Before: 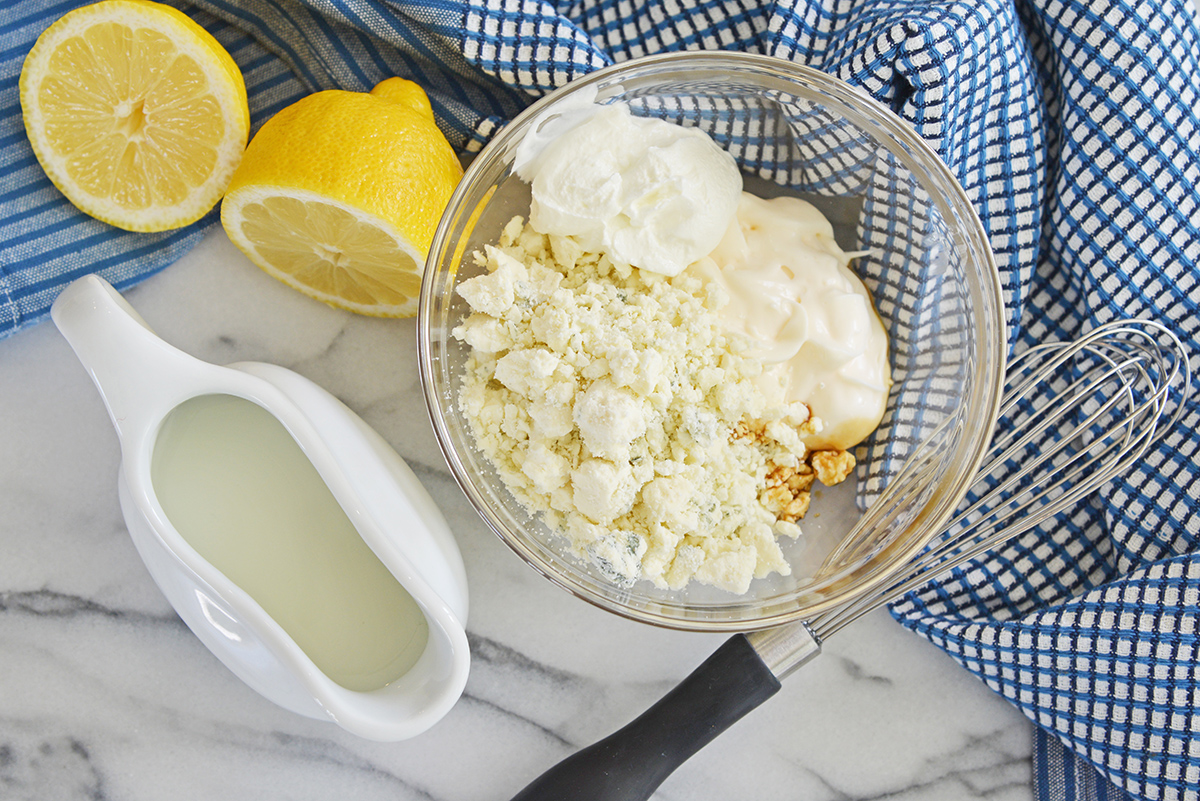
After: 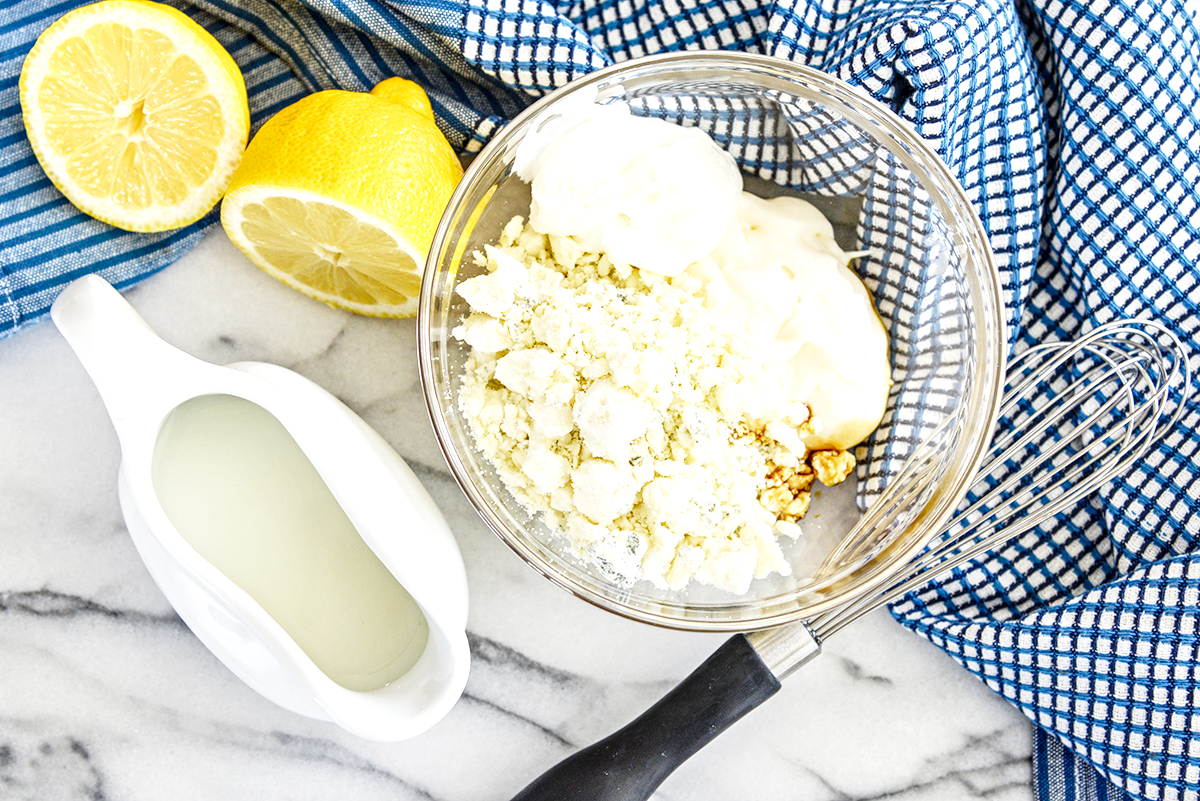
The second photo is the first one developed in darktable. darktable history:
local contrast: highlights 79%, shadows 56%, detail 175%, midtone range 0.428
base curve: curves: ch0 [(0, 0) (0.028, 0.03) (0.121, 0.232) (0.46, 0.748) (0.859, 0.968) (1, 1)], preserve colors none
